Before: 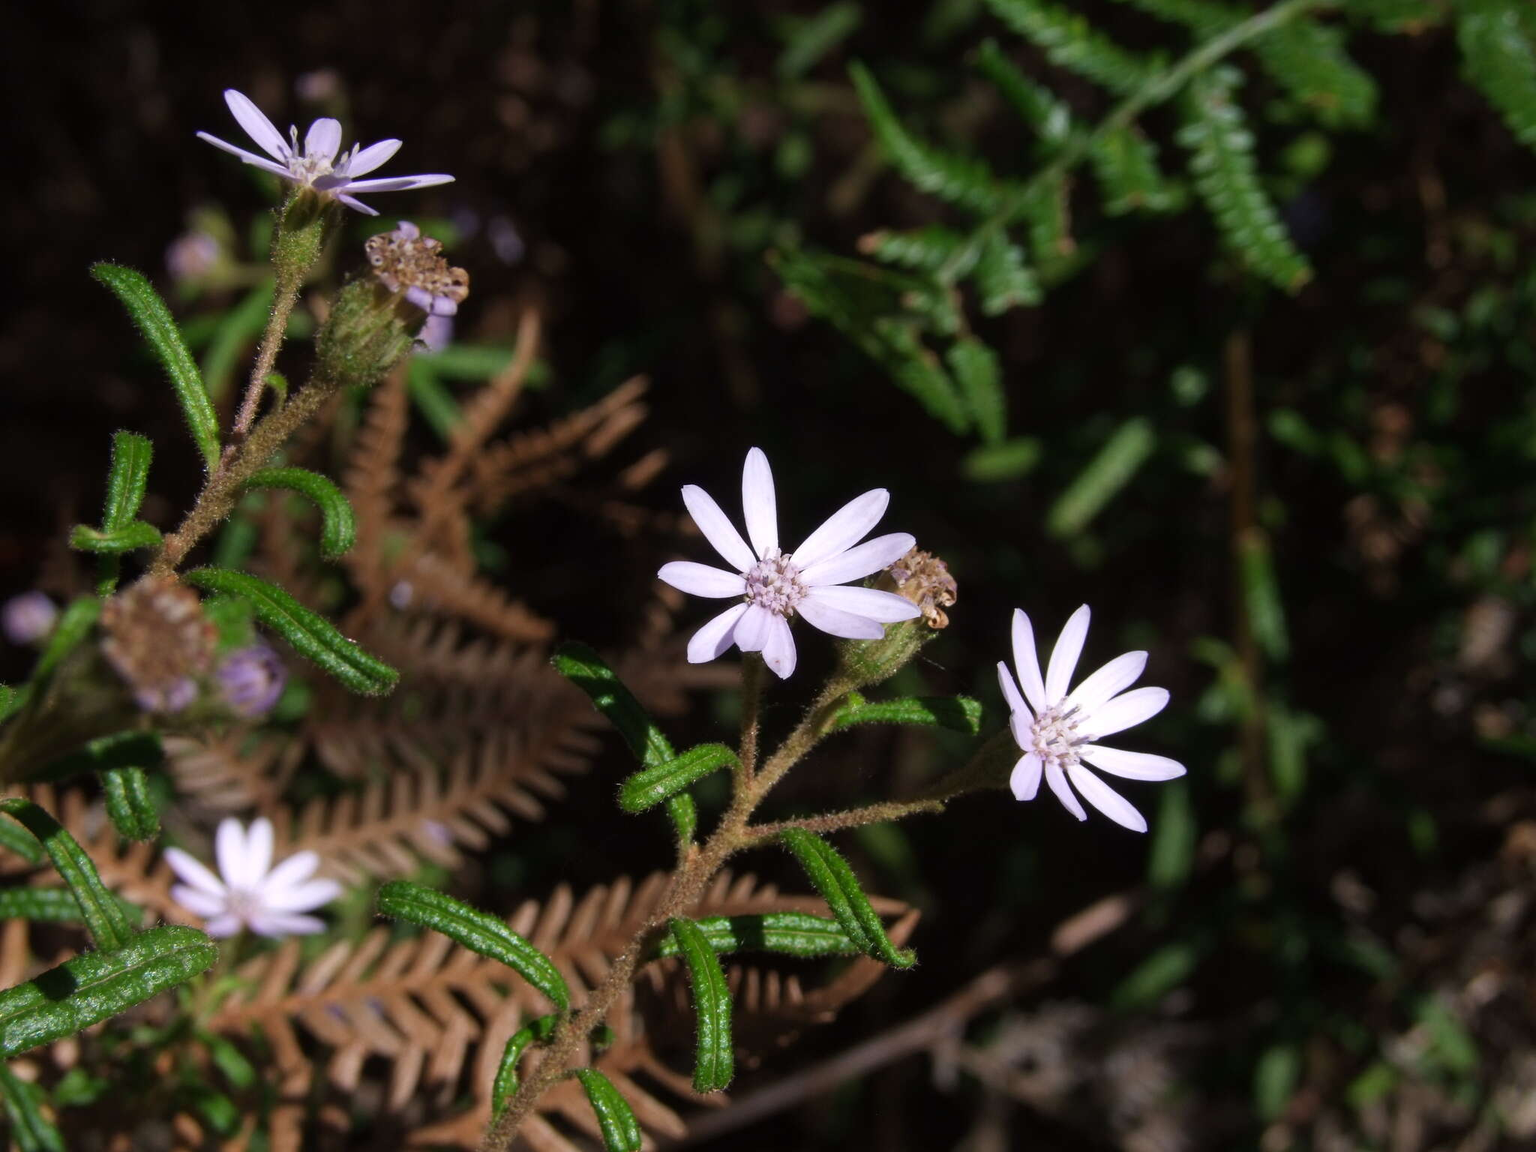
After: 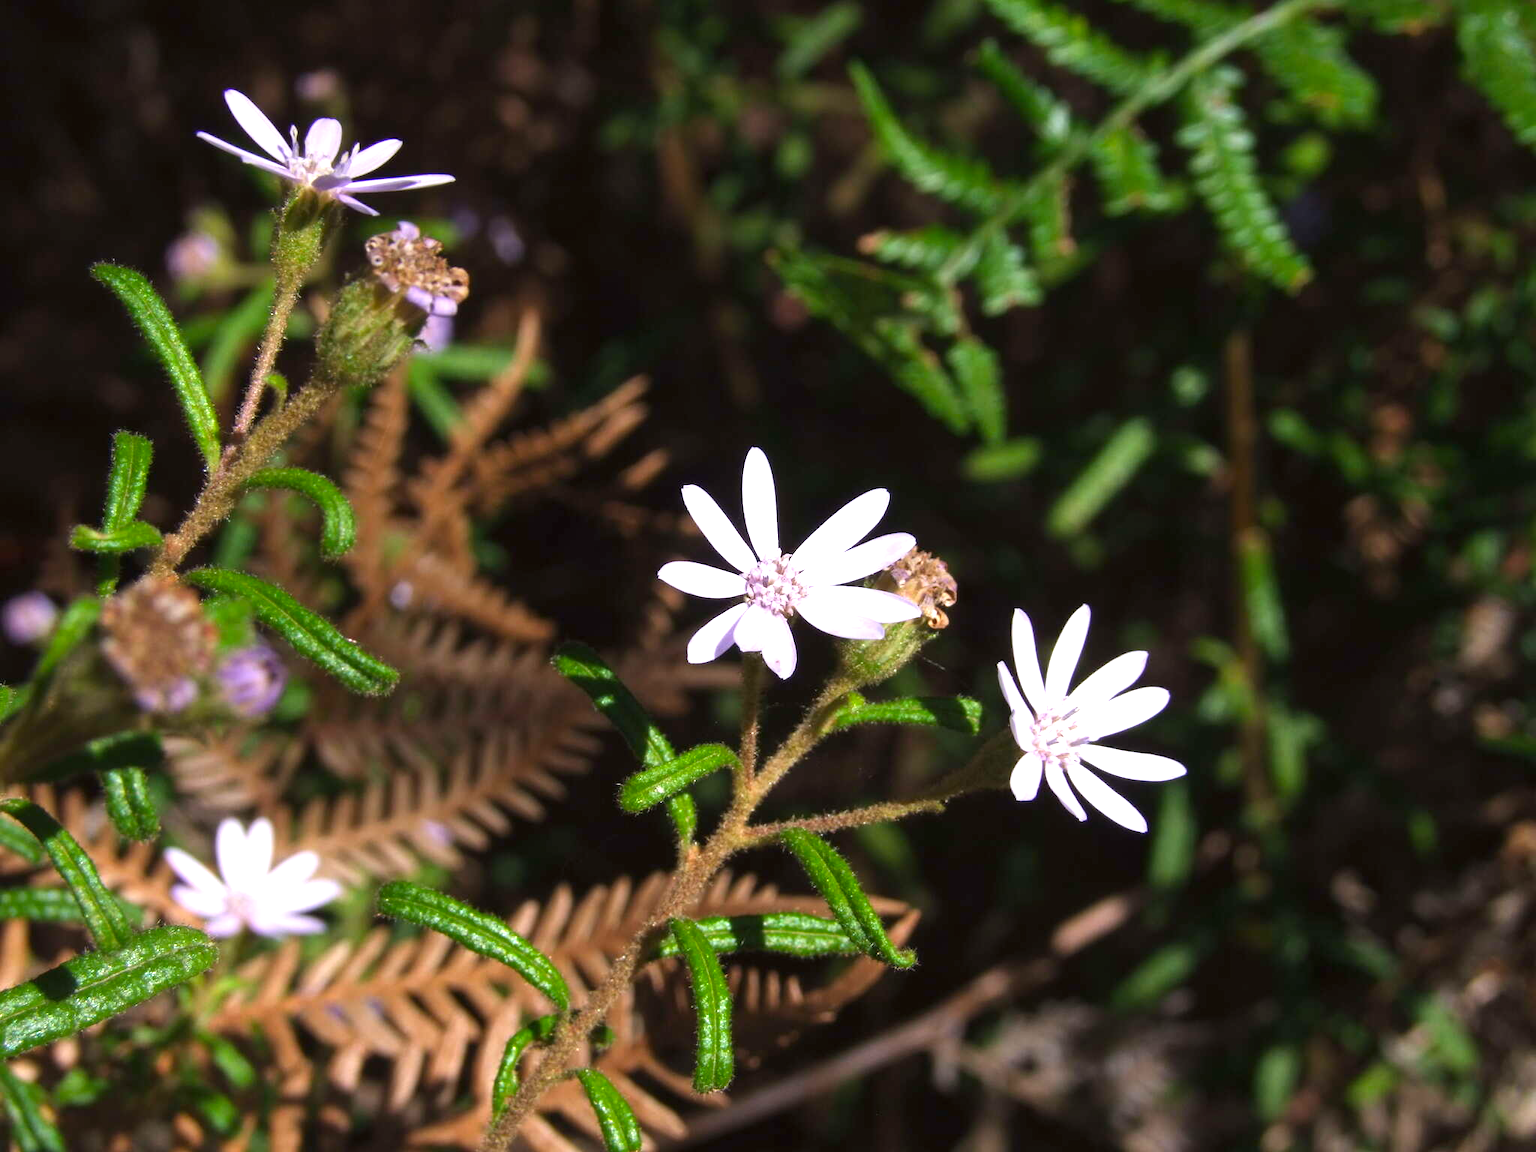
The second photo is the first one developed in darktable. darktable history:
tone equalizer: on, module defaults
color balance rgb: linear chroma grading › global chroma 8.852%, perceptual saturation grading › global saturation -0.098%, global vibrance 20%
exposure: black level correction -0.001, exposure 0.904 EV, compensate highlight preservation false
